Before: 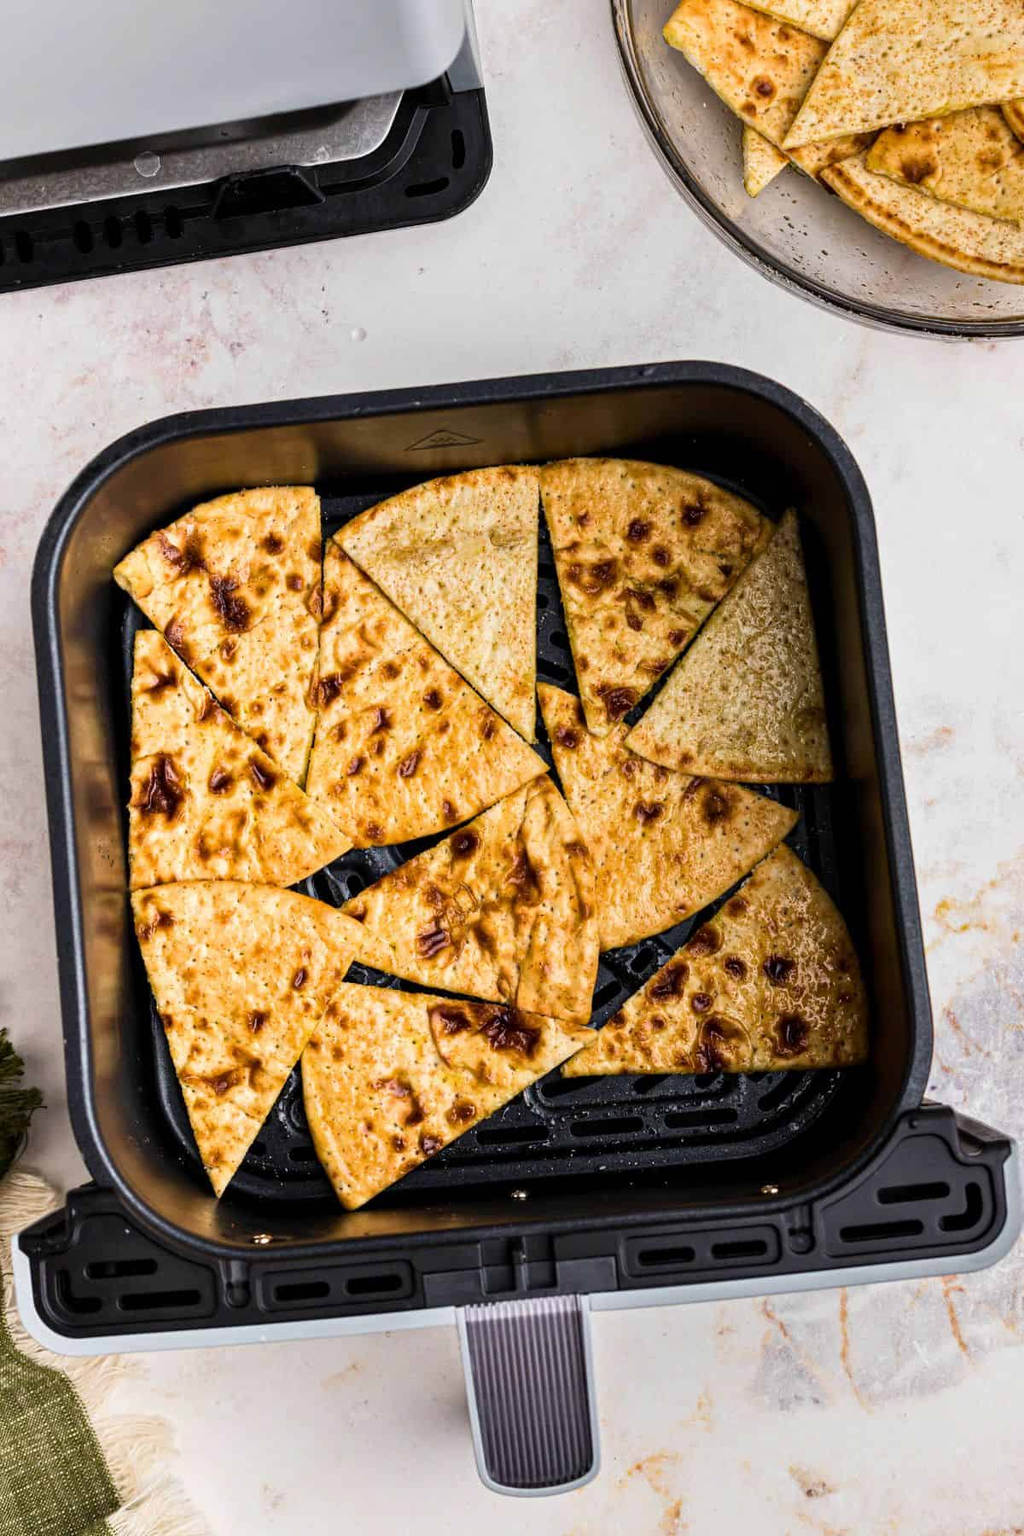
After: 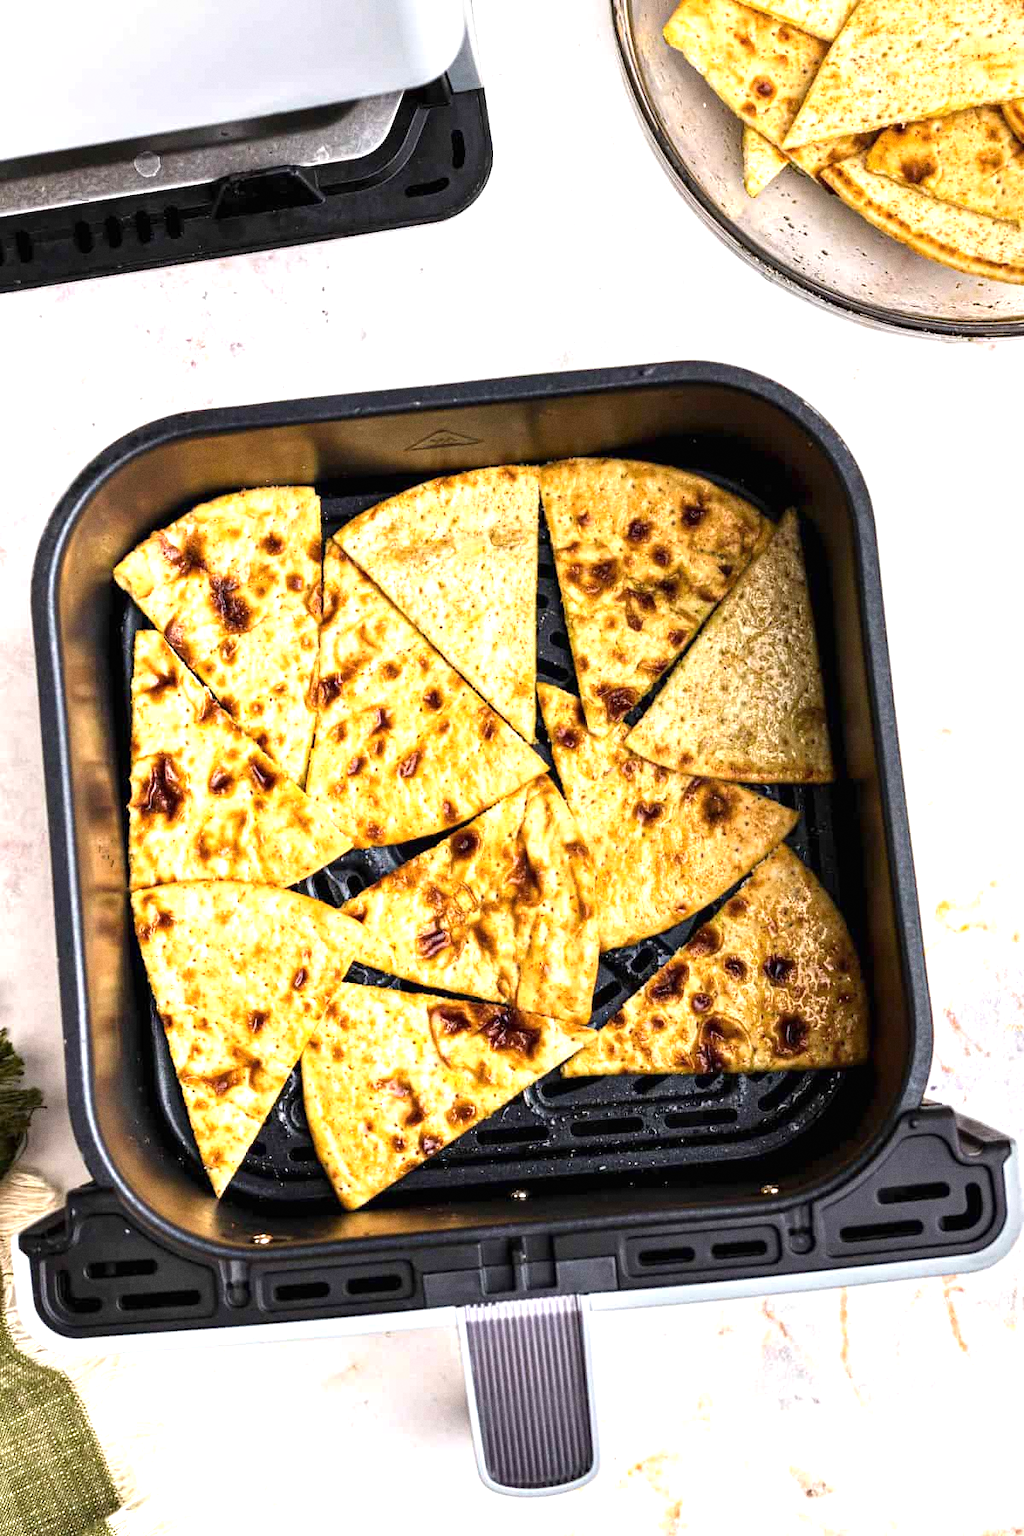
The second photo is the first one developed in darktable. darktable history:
grain: coarseness 0.09 ISO
exposure: black level correction 0, exposure 0.95 EV, compensate exposure bias true, compensate highlight preservation false
